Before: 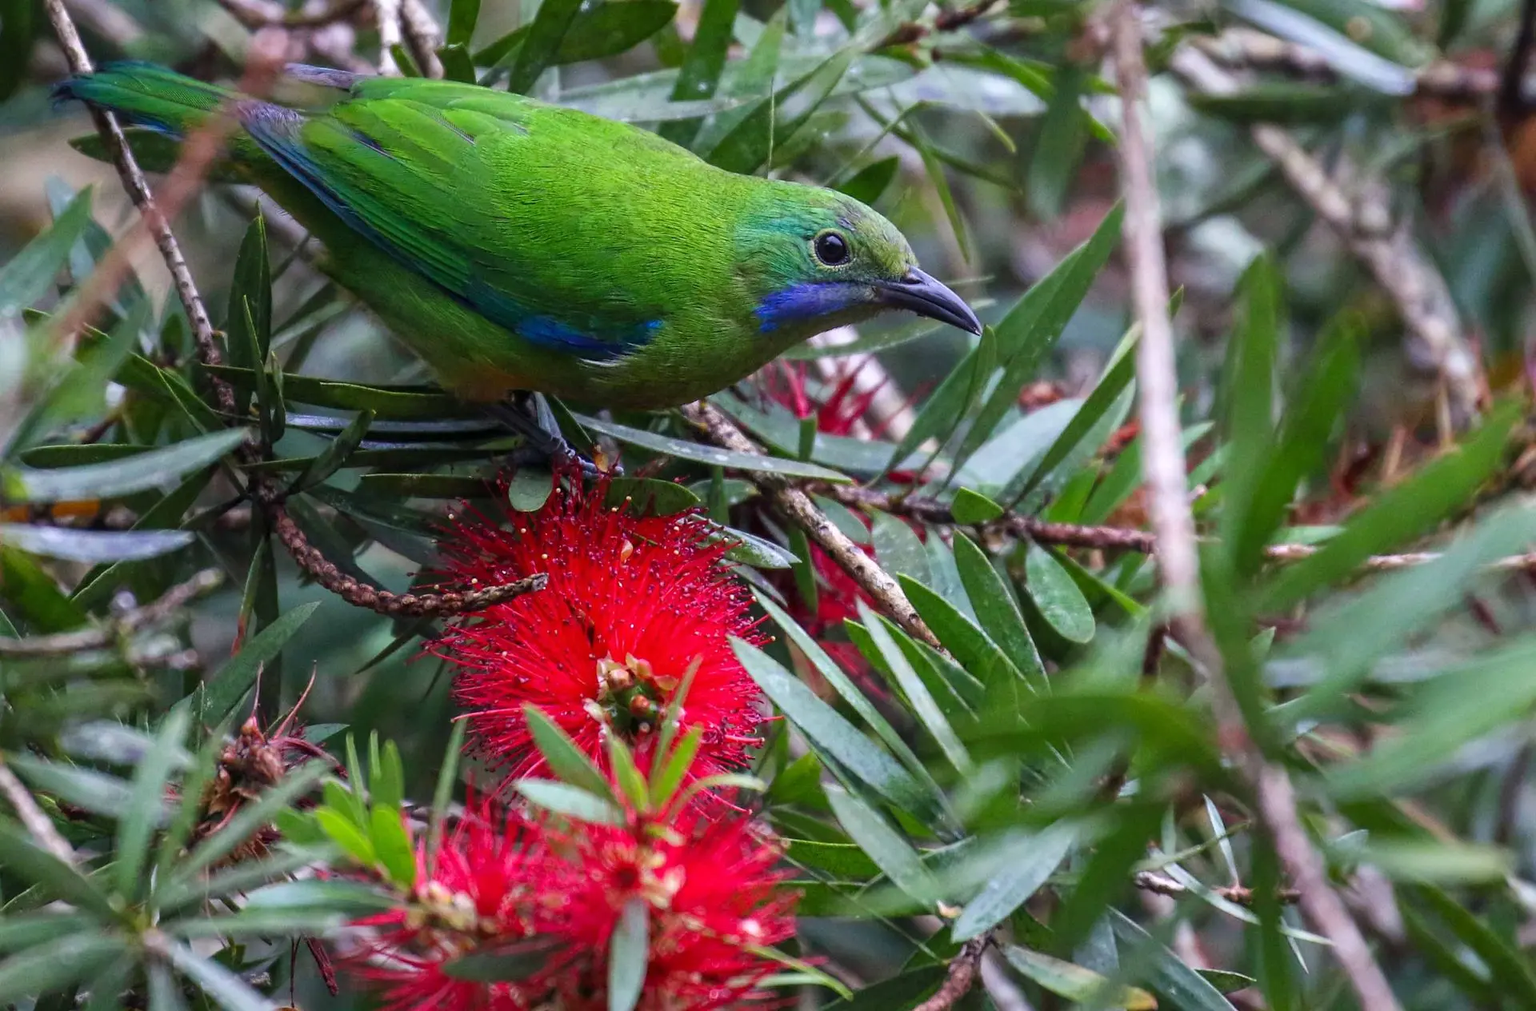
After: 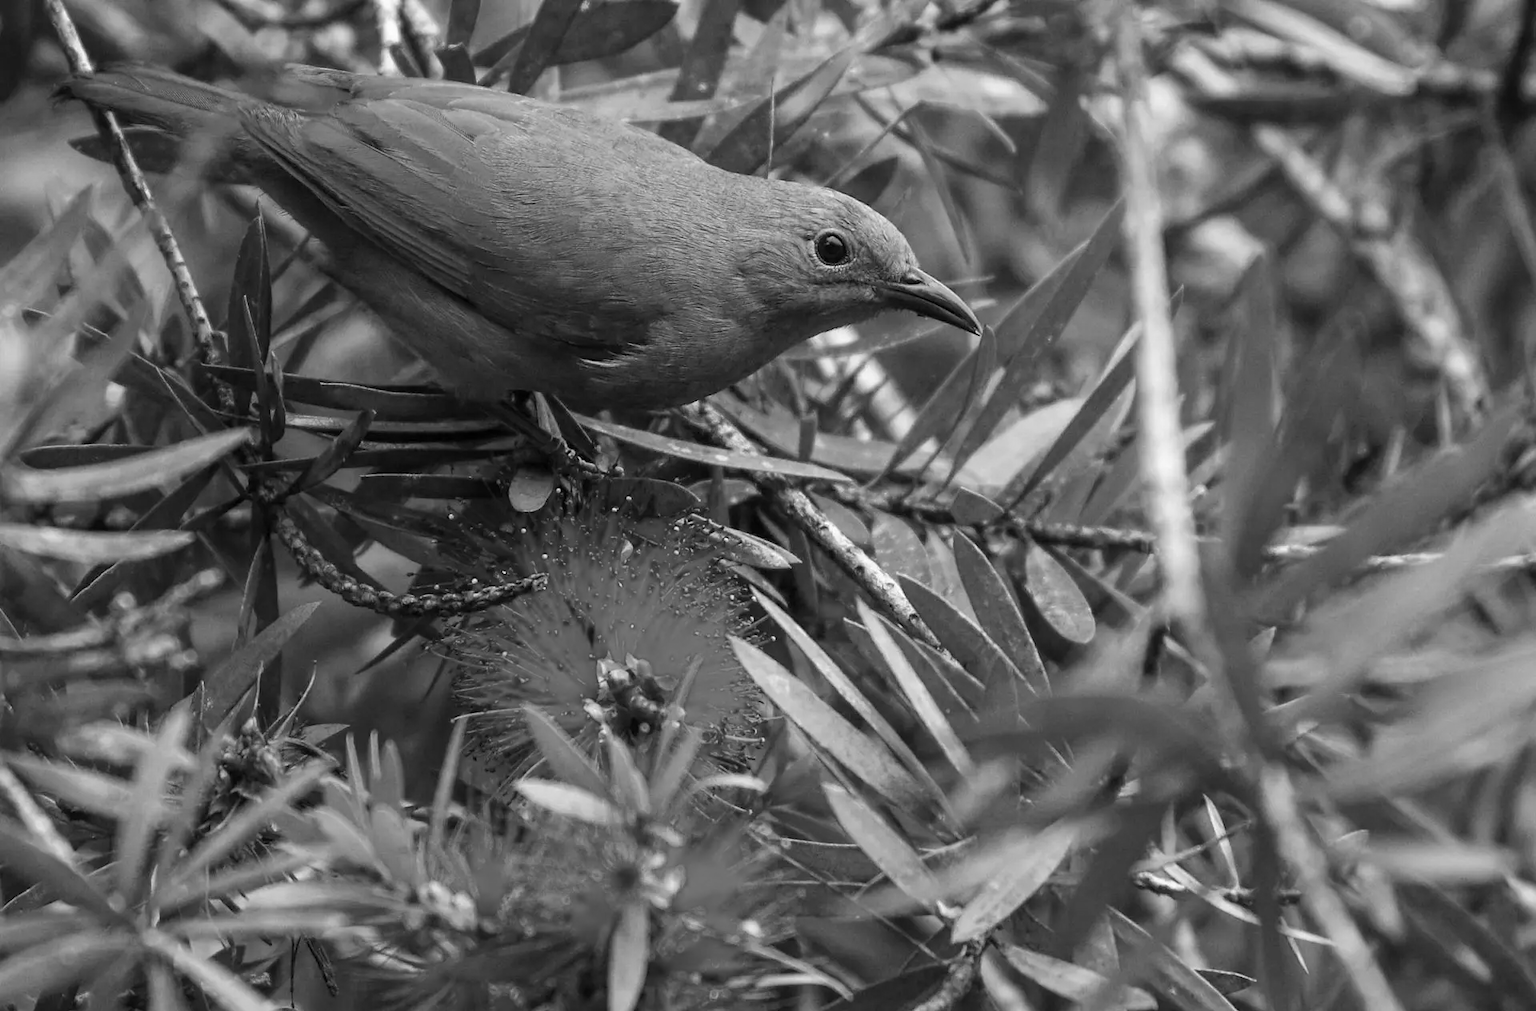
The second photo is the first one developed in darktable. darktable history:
color balance rgb: linear chroma grading › global chroma 15%, perceptual saturation grading › global saturation 30%
monochrome: on, module defaults
